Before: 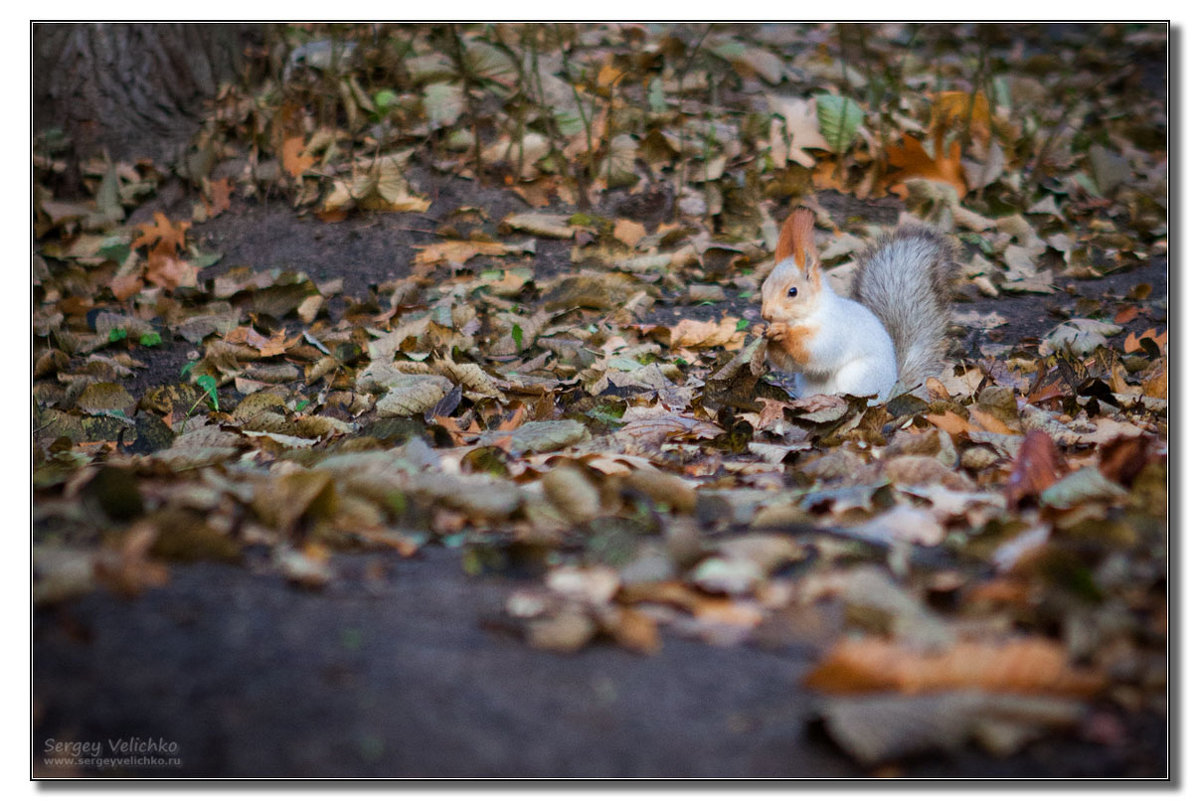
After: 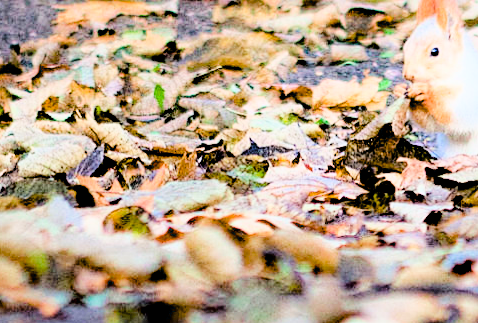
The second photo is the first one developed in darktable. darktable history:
exposure: black level correction 0.015, exposure 1.773 EV, compensate highlight preservation false
tone equalizer: -8 EV -0.563 EV, edges refinement/feathering 500, mask exposure compensation -1.57 EV, preserve details no
tone curve: curves: ch0 [(0, 0) (0.003, 0.003) (0.011, 0.005) (0.025, 0.008) (0.044, 0.012) (0.069, 0.02) (0.1, 0.031) (0.136, 0.047) (0.177, 0.088) (0.224, 0.141) (0.277, 0.222) (0.335, 0.32) (0.399, 0.422) (0.468, 0.523) (0.543, 0.623) (0.623, 0.716) (0.709, 0.796) (0.801, 0.88) (0.898, 0.958) (1, 1)], color space Lab, linked channels, preserve colors none
contrast equalizer: y [[0.439, 0.44, 0.442, 0.457, 0.493, 0.498], [0.5 ×6], [0.5 ×6], [0 ×6], [0 ×6]]
filmic rgb: black relative exposure -7.42 EV, white relative exposure 4.84 EV, hardness 3.39
crop: left 29.899%, top 29.999%, right 30.168%, bottom 29.588%
sharpen: amount 0.218
